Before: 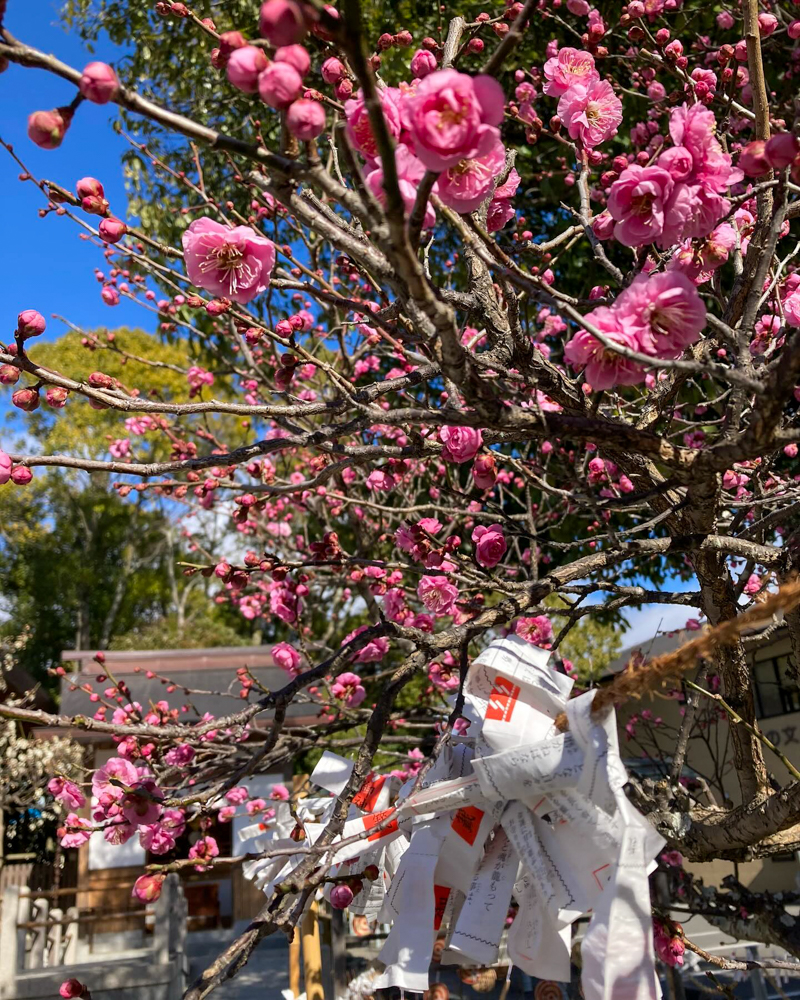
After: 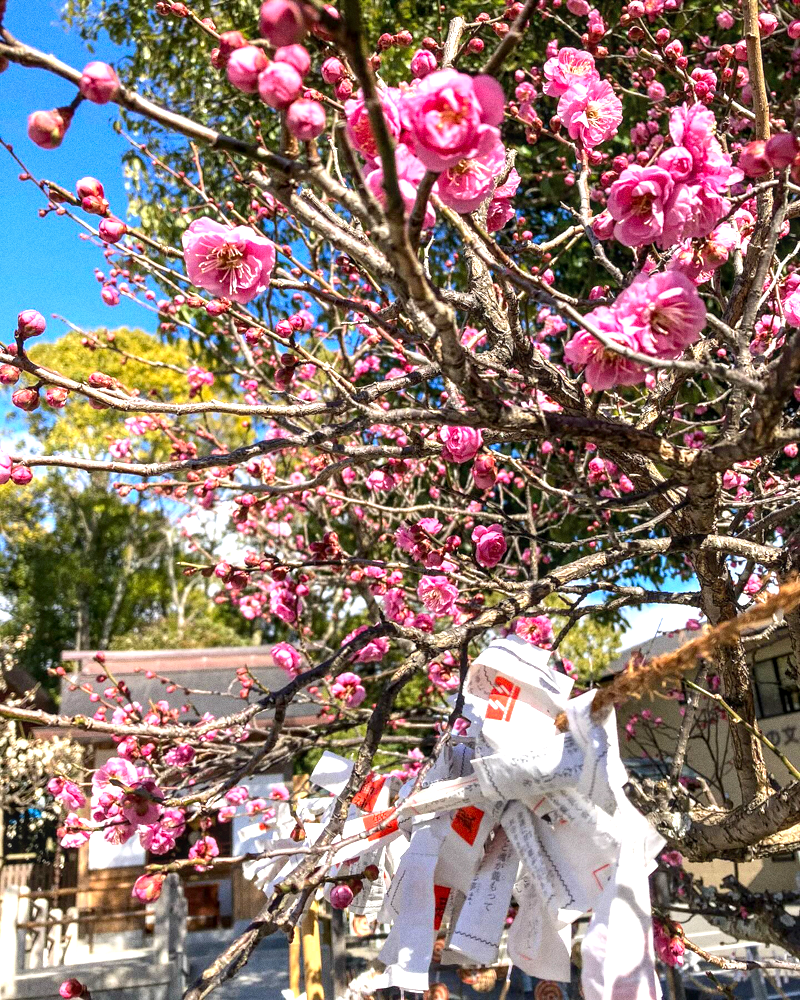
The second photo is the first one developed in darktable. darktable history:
exposure: black level correction 0, exposure 1.173 EV, compensate exposure bias true, compensate highlight preservation false
local contrast: on, module defaults
grain: coarseness 0.09 ISO
